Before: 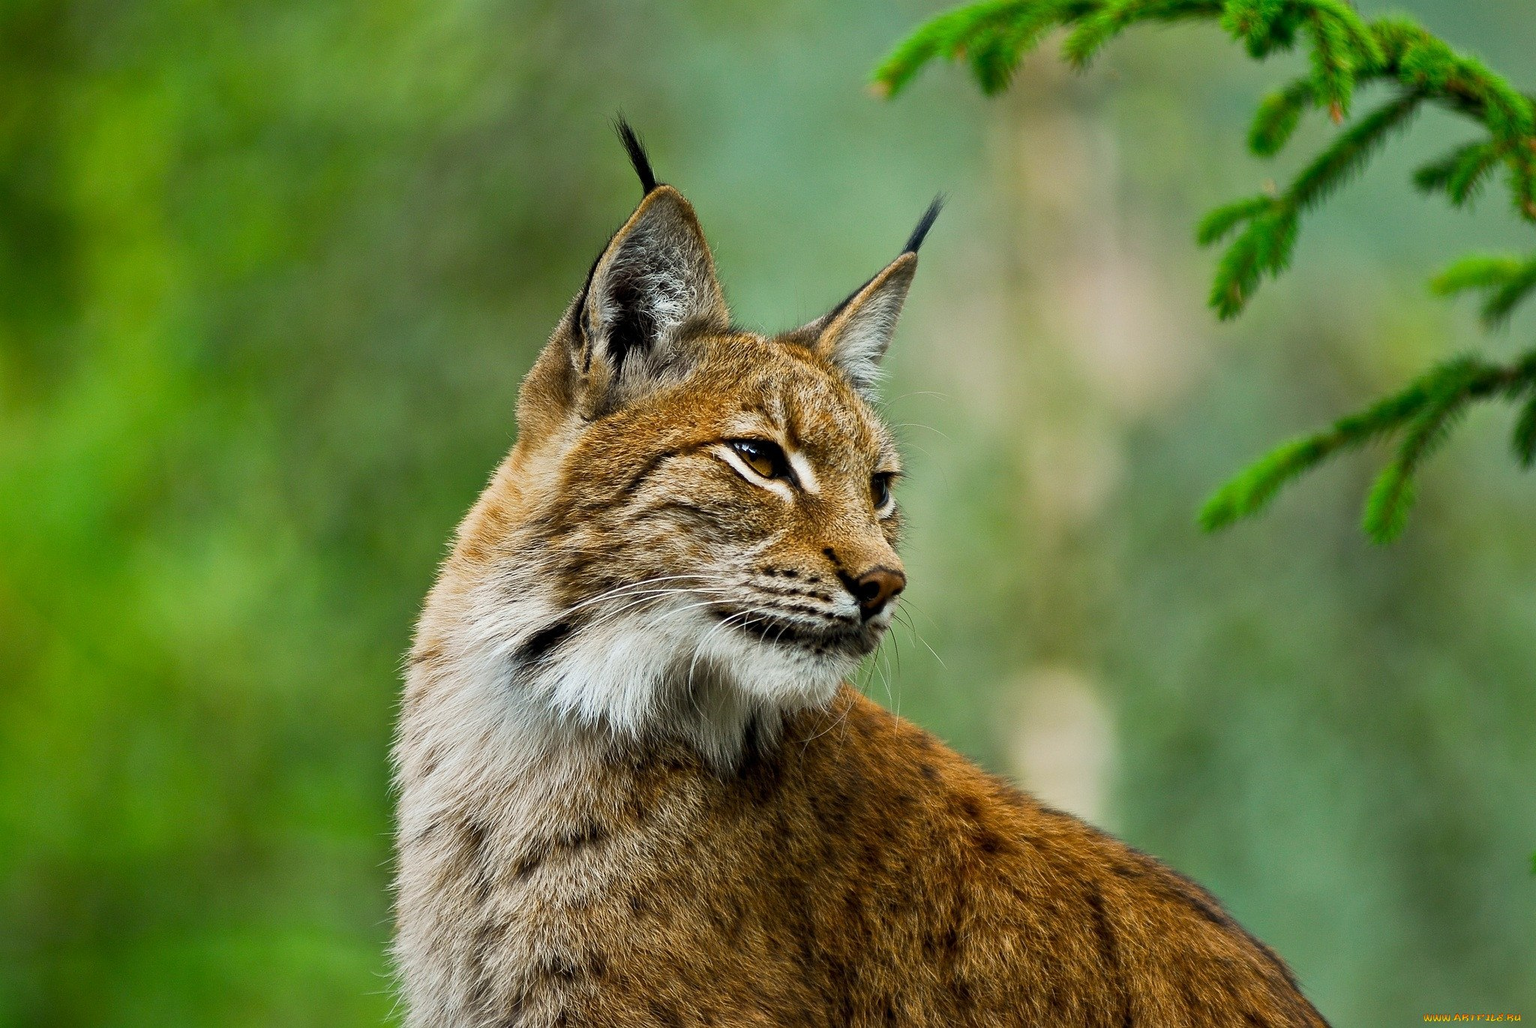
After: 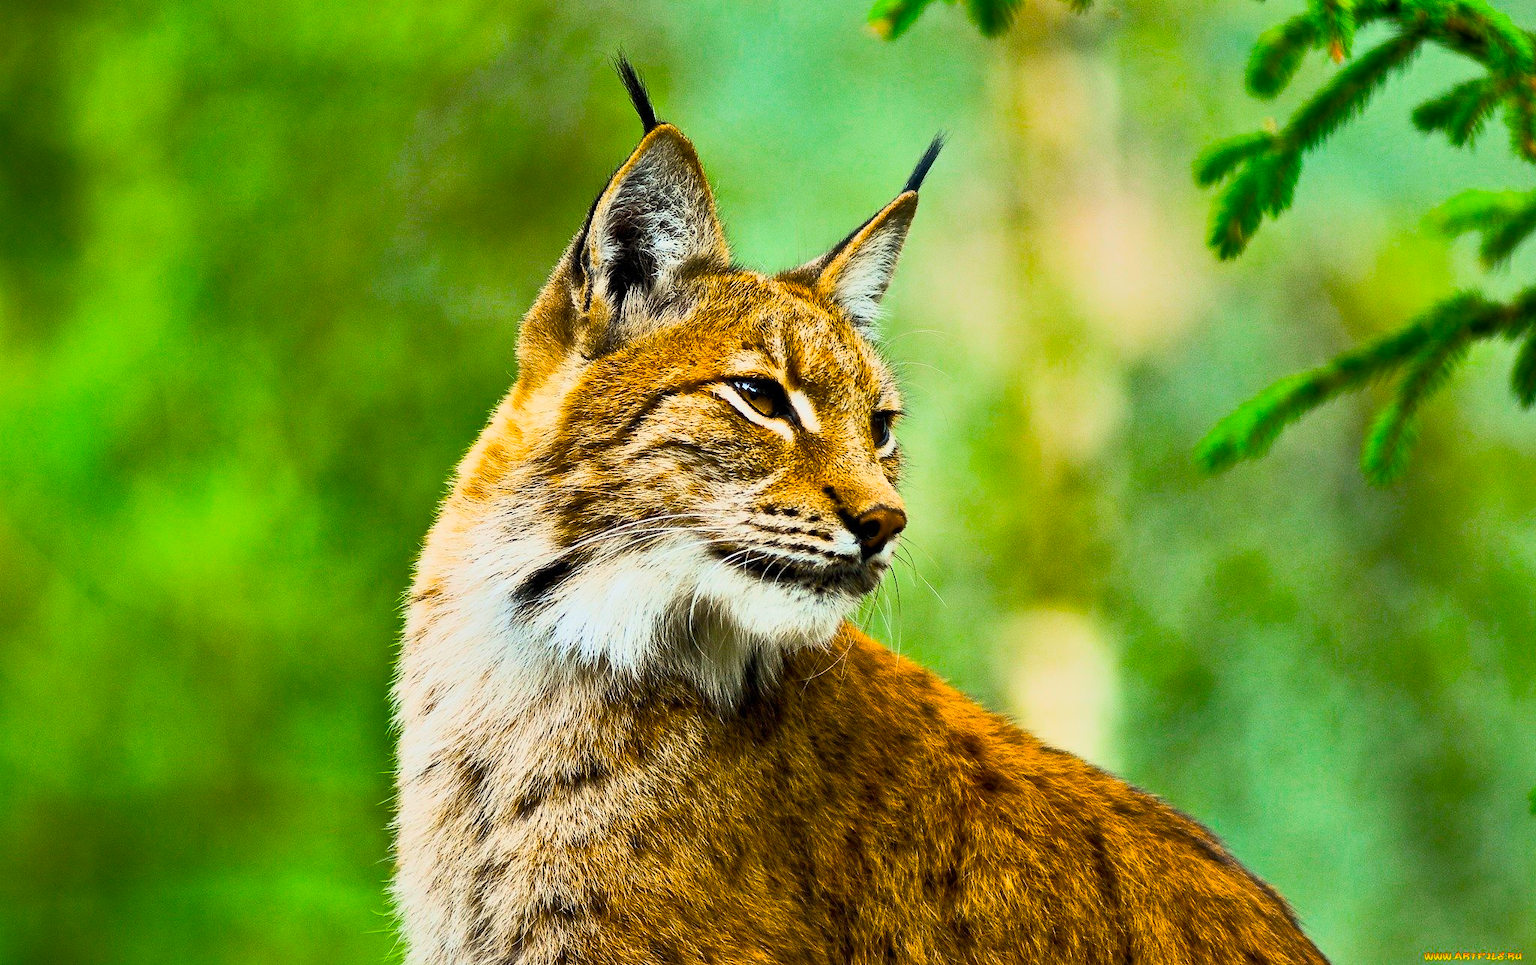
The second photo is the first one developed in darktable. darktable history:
base curve: curves: ch0 [(0, 0) (0.088, 0.125) (0.176, 0.251) (0.354, 0.501) (0.613, 0.749) (1, 0.877)]
crop and rotate: top 6.041%
color balance rgb: shadows lift › hue 85.75°, linear chroma grading › global chroma 24.368%, perceptual saturation grading › global saturation 15.996%, saturation formula JzAzBz (2021)
tone equalizer: -8 EV 0.007 EV, -7 EV -0.013 EV, -6 EV 0.042 EV, -5 EV 0.022 EV, -4 EV 0.304 EV, -3 EV 0.66 EV, -2 EV 0.567 EV, -1 EV 0.198 EV, +0 EV 0.034 EV, edges refinement/feathering 500, mask exposure compensation -1.57 EV, preserve details no
shadows and highlights: soften with gaussian
